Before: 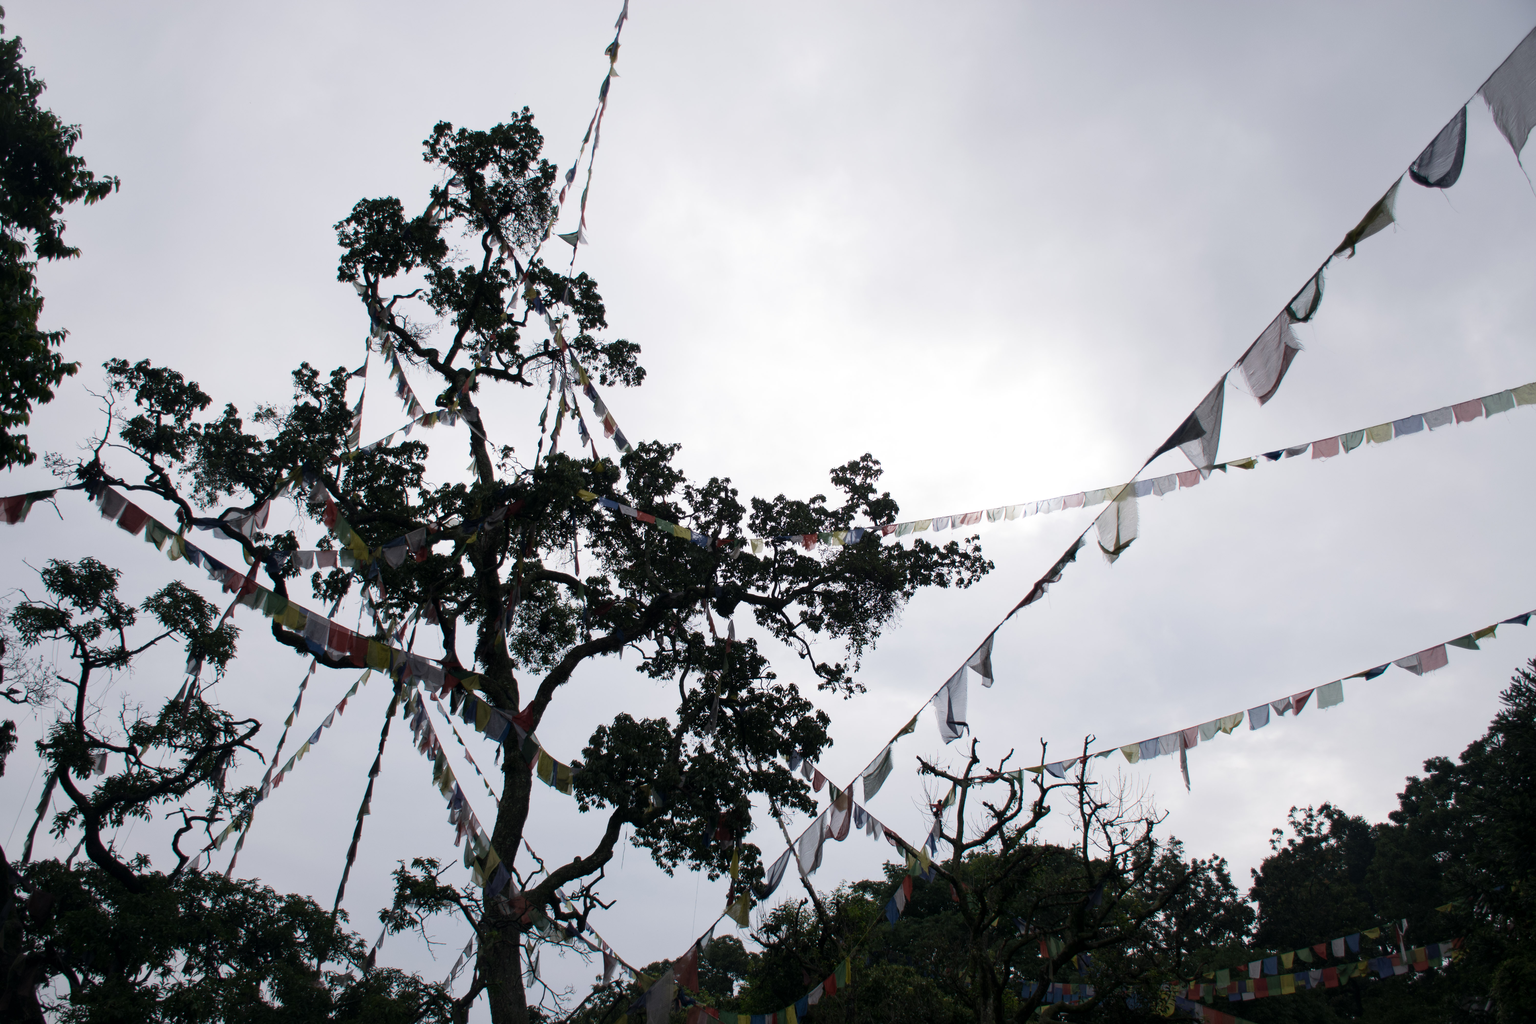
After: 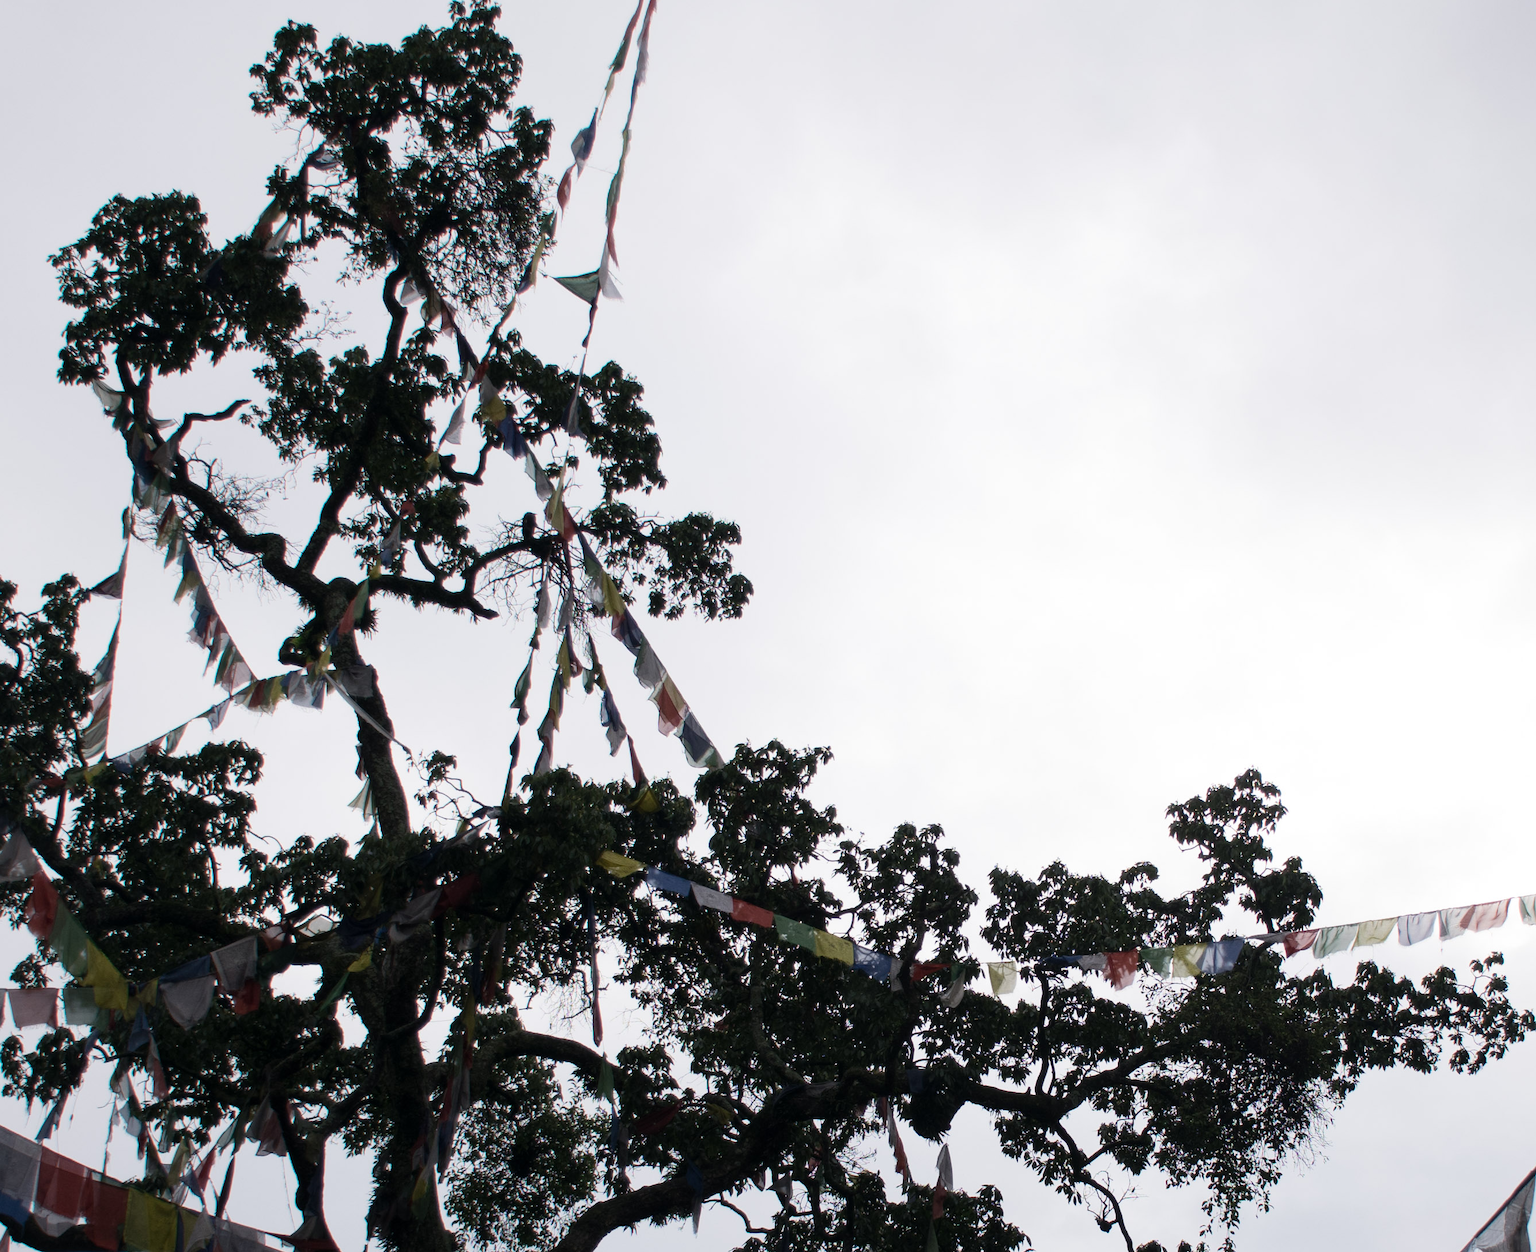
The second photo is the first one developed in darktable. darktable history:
crop: left 20.309%, top 10.911%, right 35.26%, bottom 34.758%
